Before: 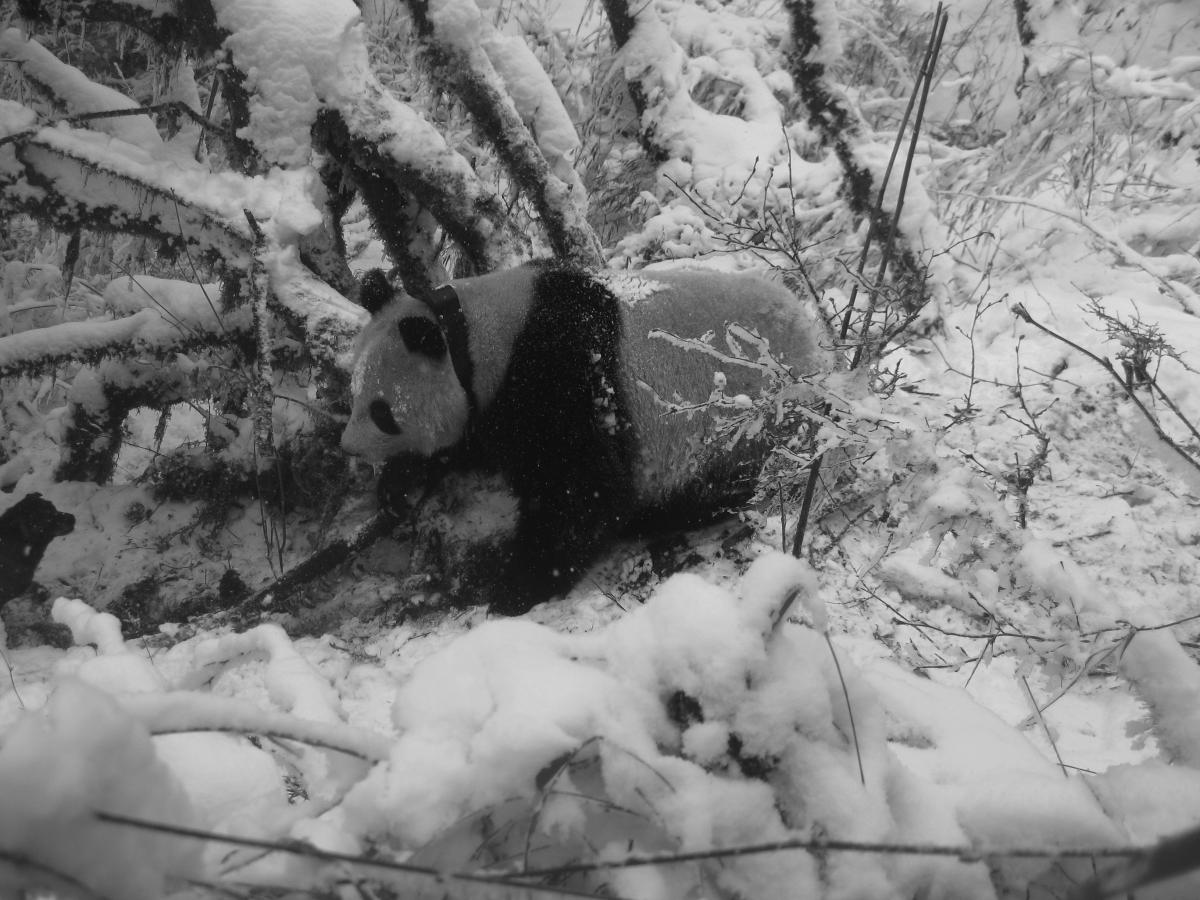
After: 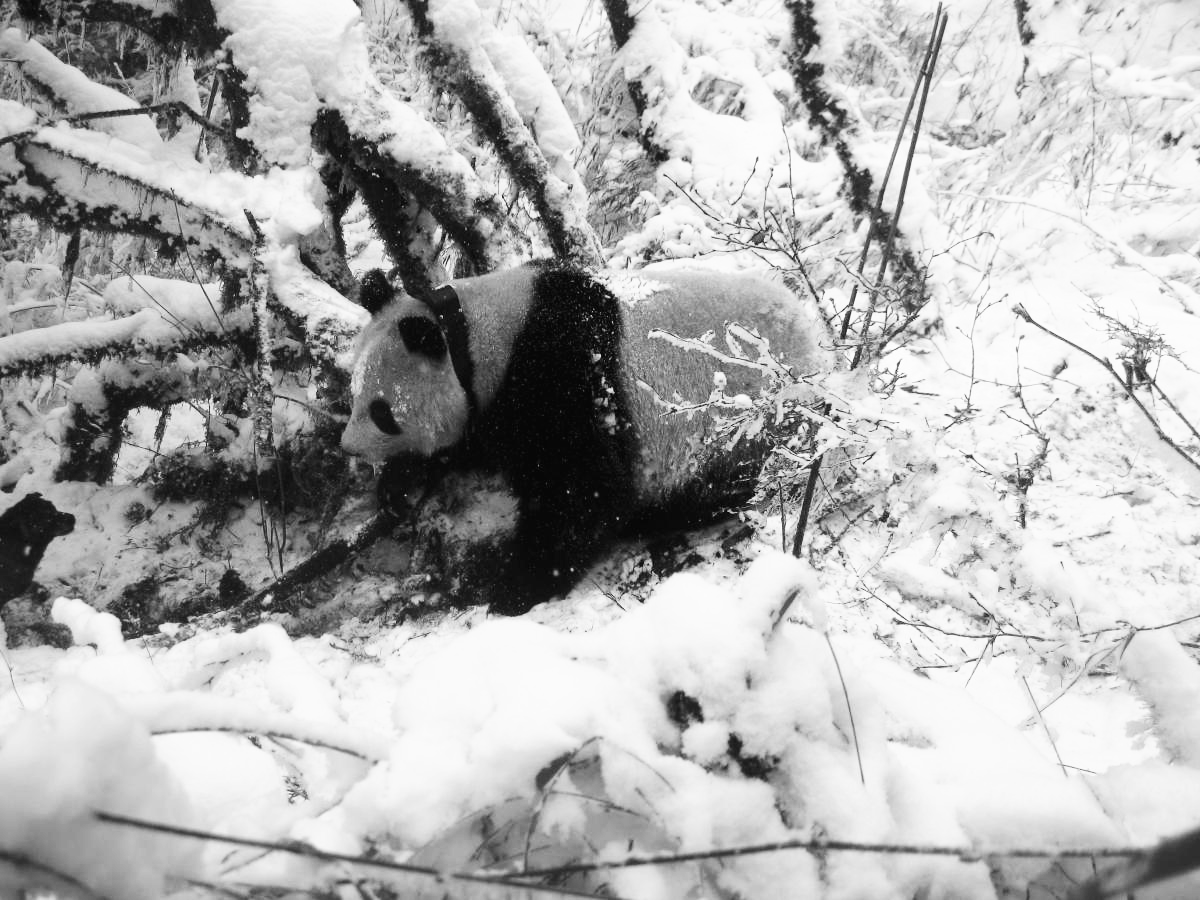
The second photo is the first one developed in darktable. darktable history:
velvia: strength 29%
base curve: curves: ch0 [(0, 0) (0.007, 0.004) (0.027, 0.03) (0.046, 0.07) (0.207, 0.54) (0.442, 0.872) (0.673, 0.972) (1, 1)], preserve colors none
color correction: saturation 0.8
